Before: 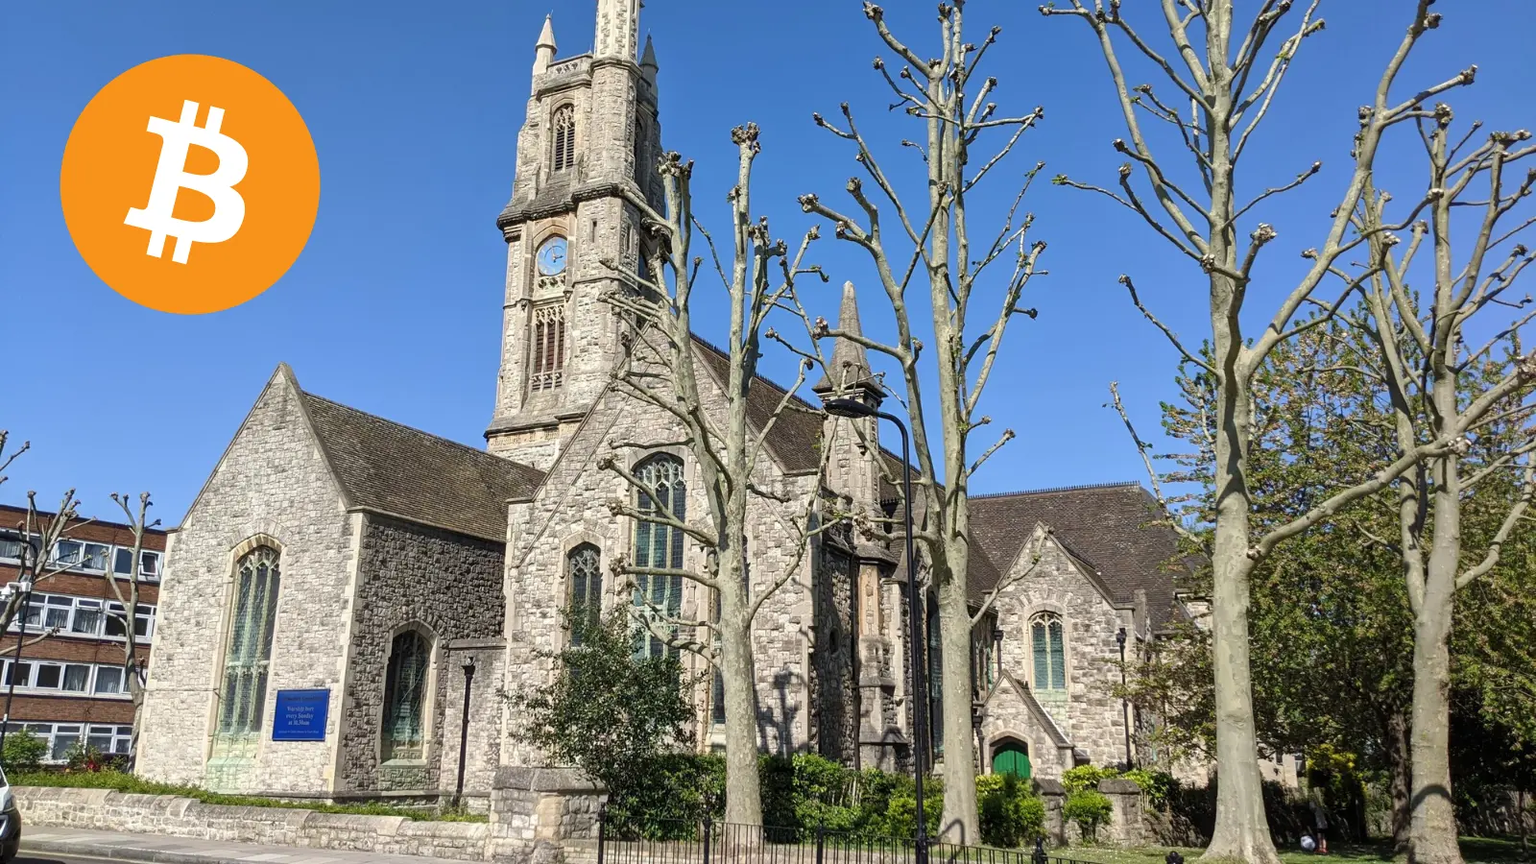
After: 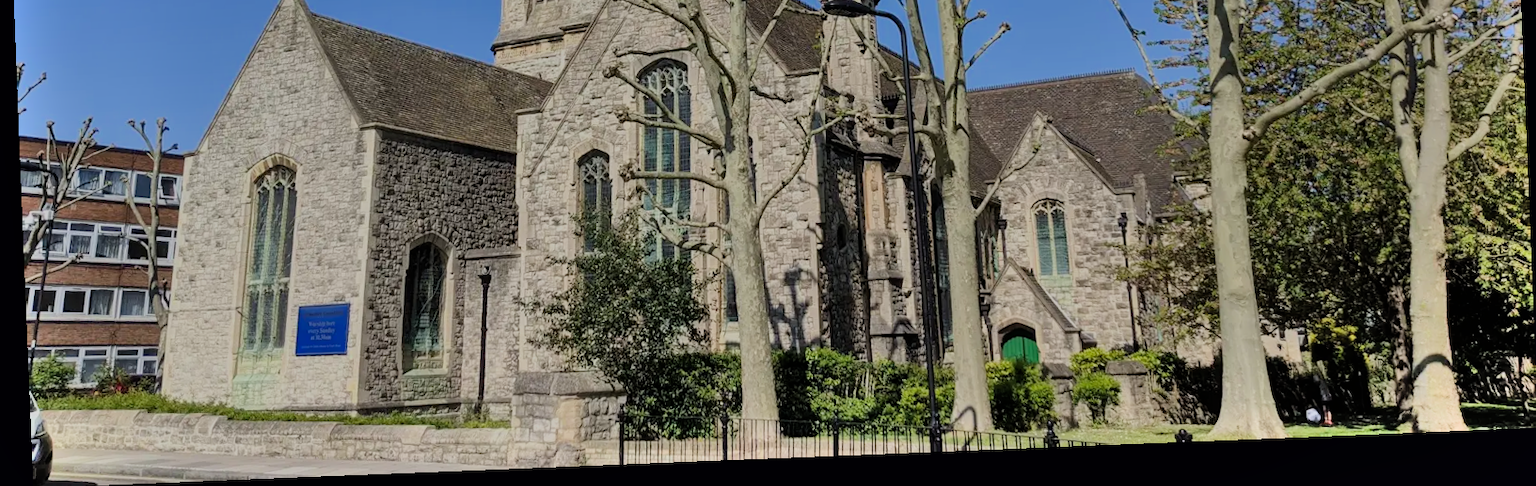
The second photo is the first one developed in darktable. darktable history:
rotate and perspective: rotation -2.29°, automatic cropping off
shadows and highlights: shadows 80.73, white point adjustment -9.07, highlights -61.46, soften with gaussian
crop and rotate: top 46.237%
filmic rgb: black relative exposure -7.65 EV, white relative exposure 4.56 EV, hardness 3.61, color science v6 (2022)
